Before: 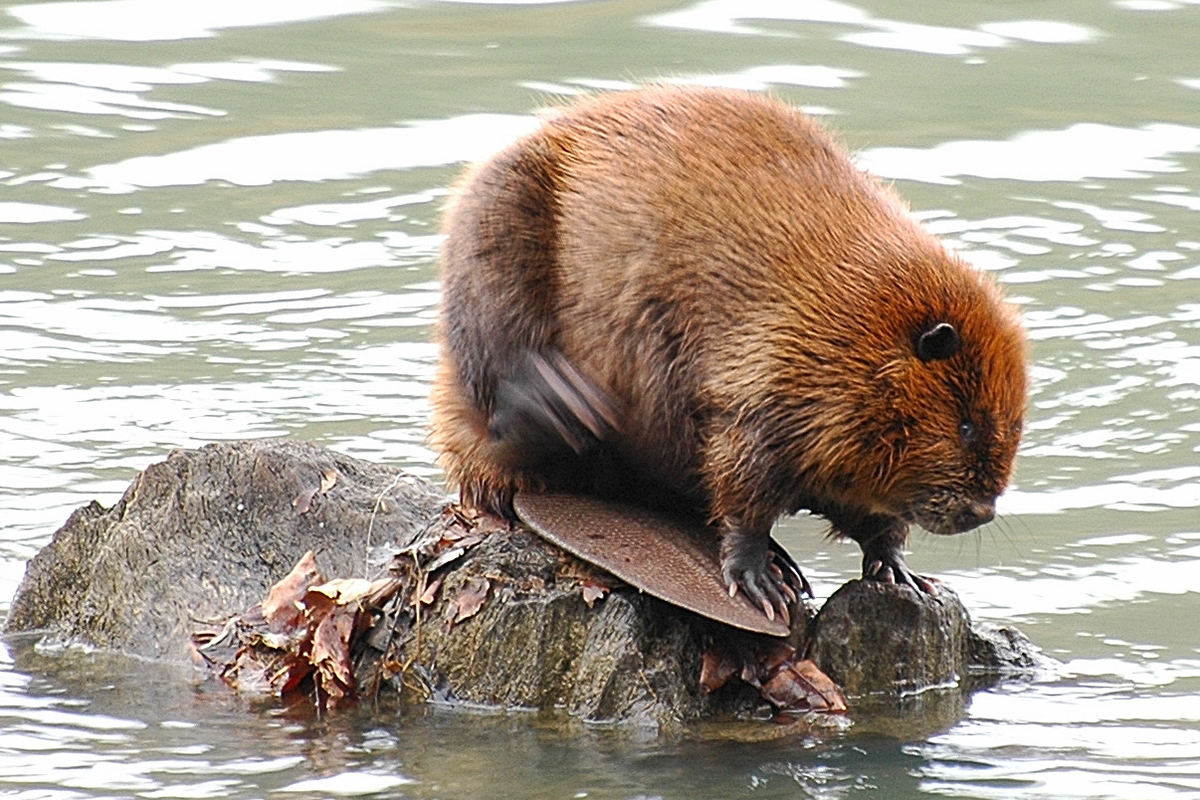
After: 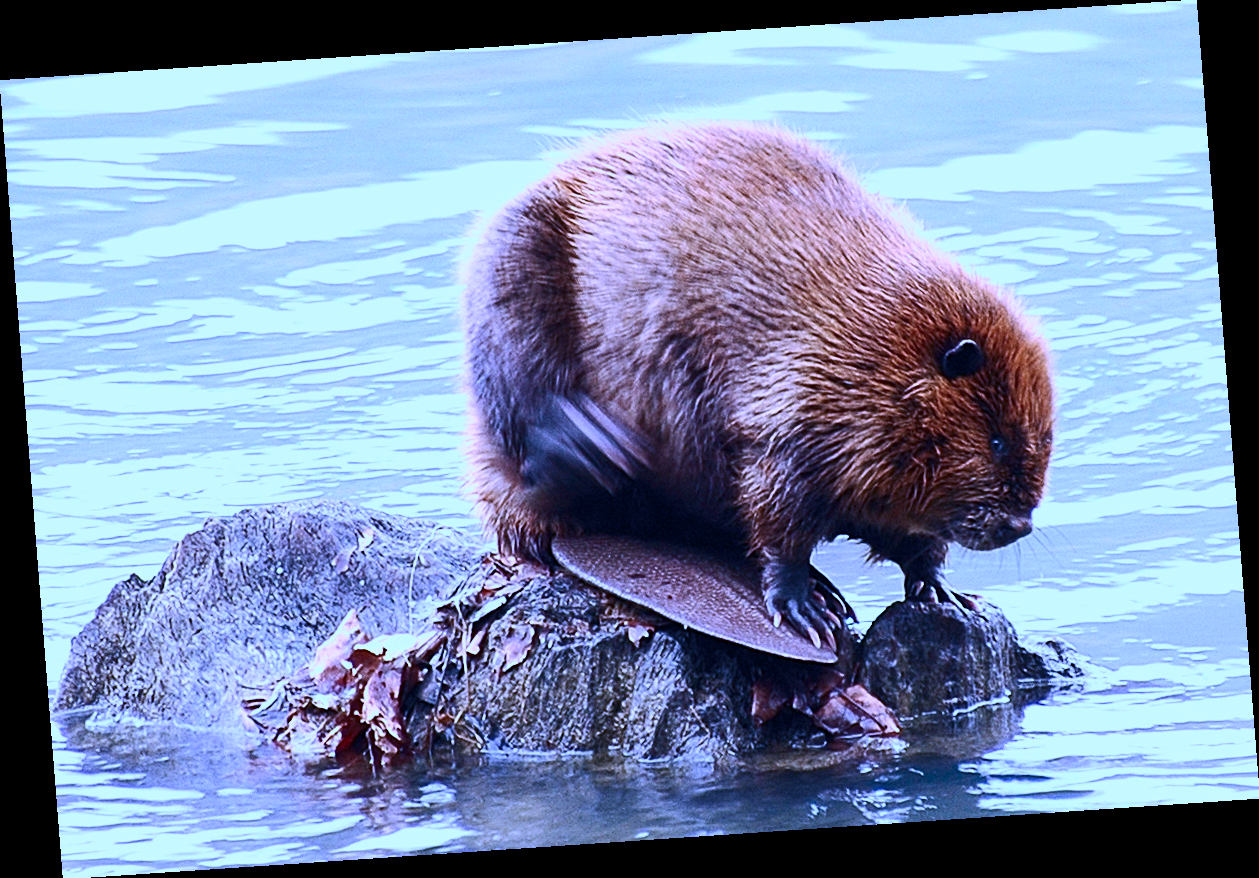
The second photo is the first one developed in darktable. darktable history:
color calibration: output R [1.063, -0.012, -0.003, 0], output B [-0.079, 0.047, 1, 0], illuminant custom, x 0.46, y 0.43, temperature 2642.66 K
rotate and perspective: rotation -4.2°, shear 0.006, automatic cropping off
contrast brightness saturation: contrast 0.28
